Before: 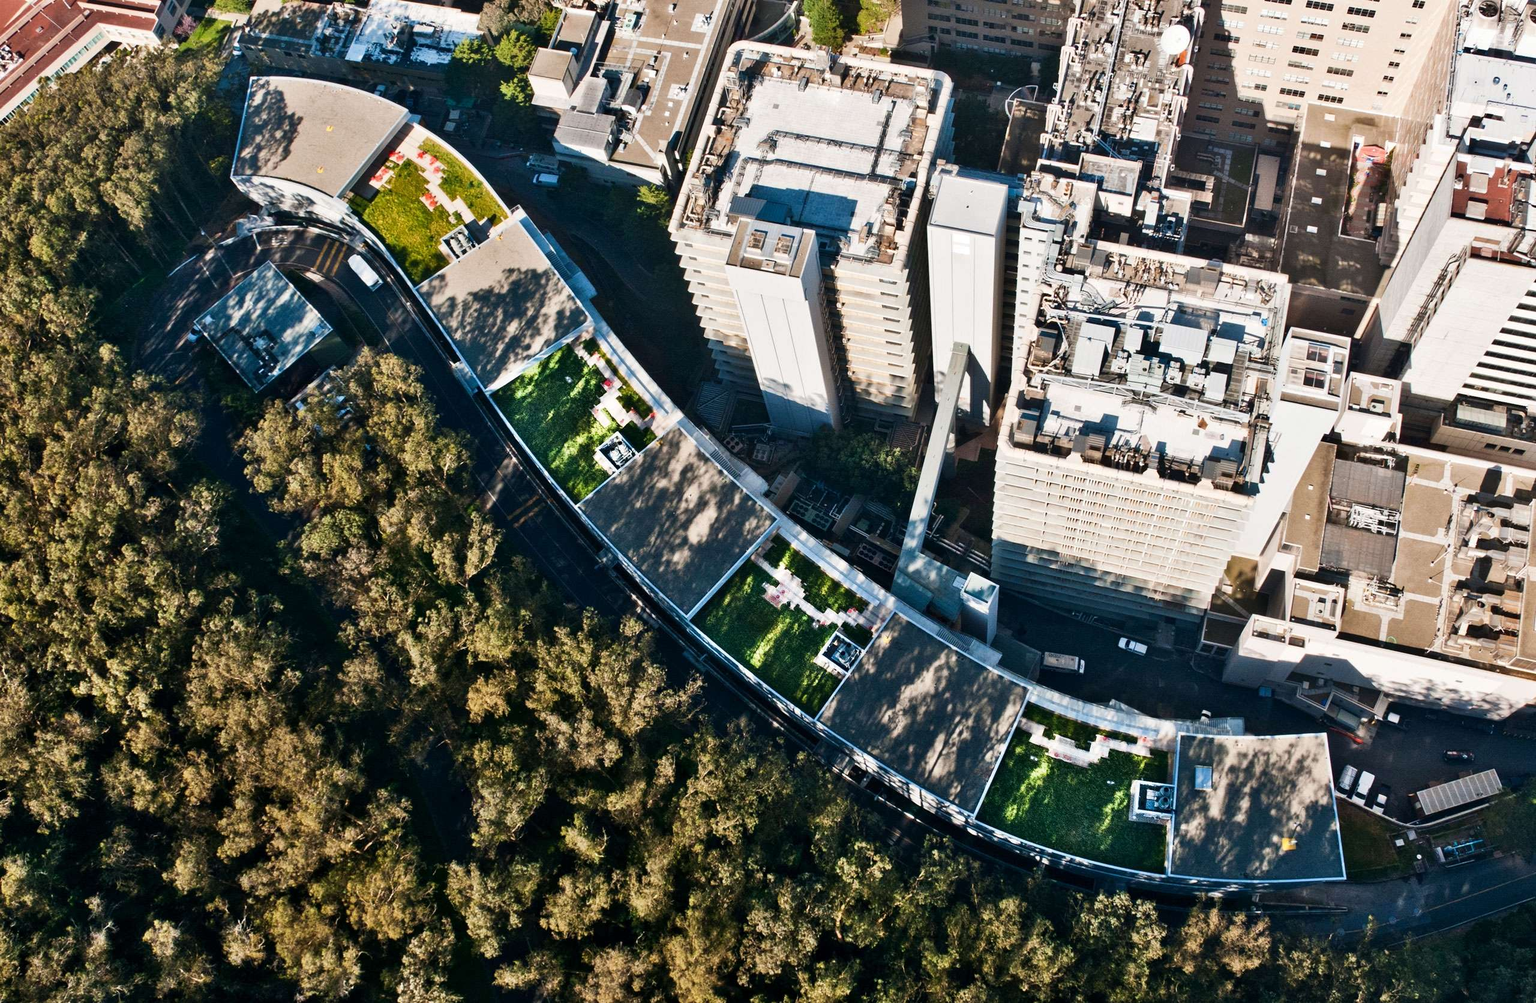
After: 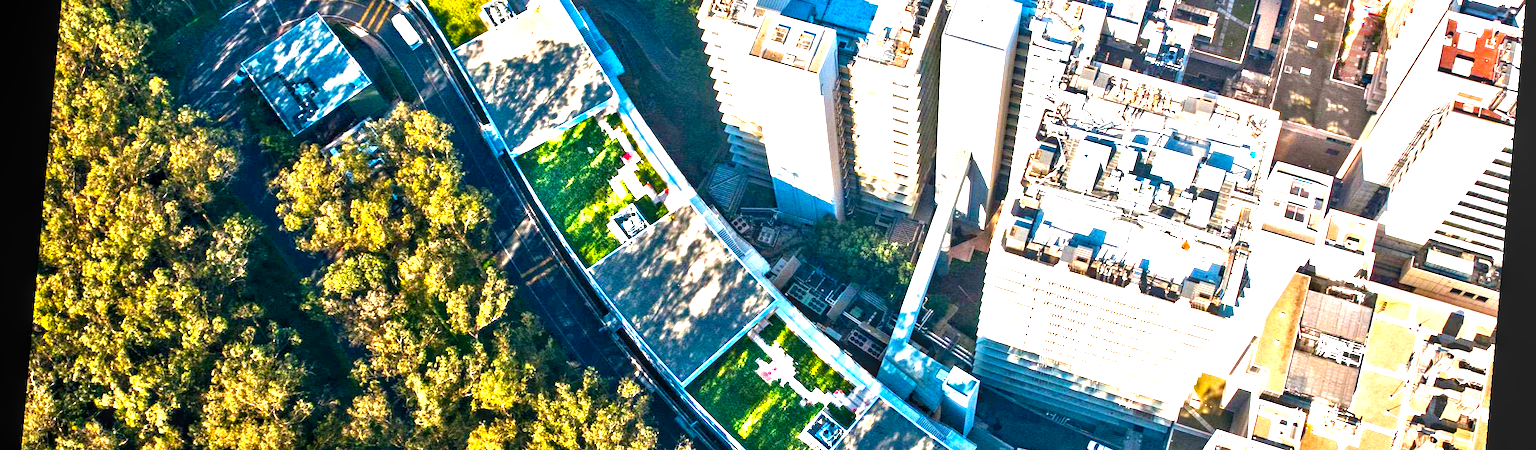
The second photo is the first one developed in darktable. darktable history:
rotate and perspective: rotation 5.12°, automatic cropping off
crop and rotate: top 23.84%, bottom 34.294%
exposure: black level correction 0.001, exposure 1.719 EV, compensate exposure bias true, compensate highlight preservation false
tone equalizer: on, module defaults
color balance rgb: linear chroma grading › global chroma 15%, perceptual saturation grading › global saturation 30%
local contrast: on, module defaults
haze removal: compatibility mode true, adaptive false
